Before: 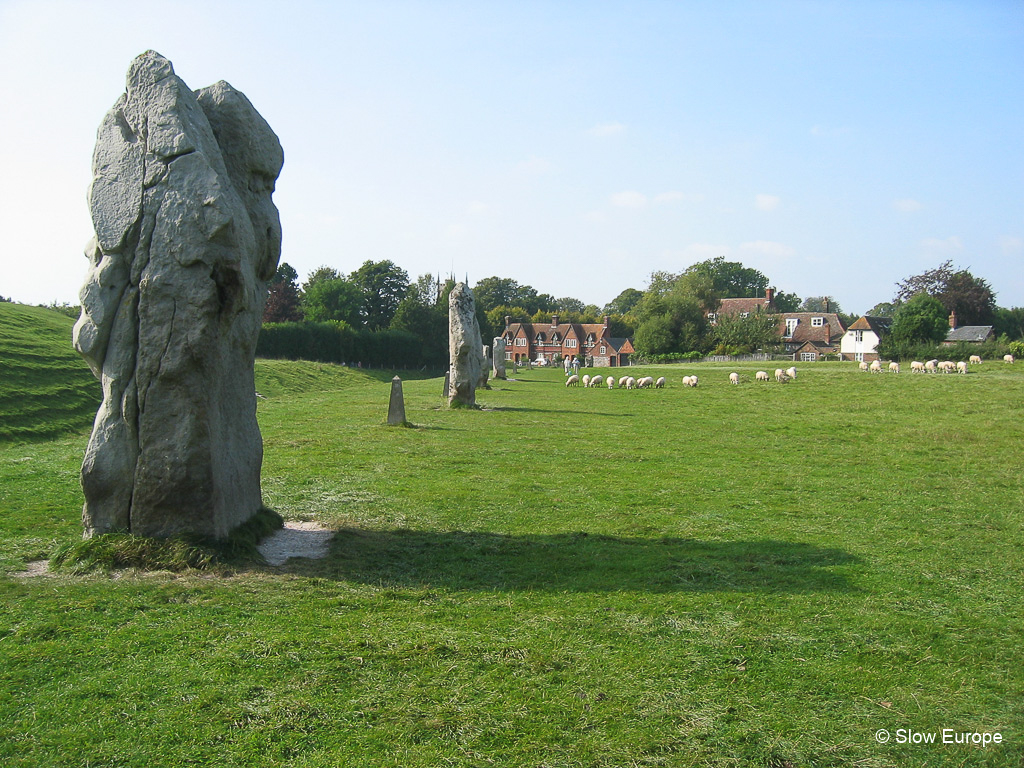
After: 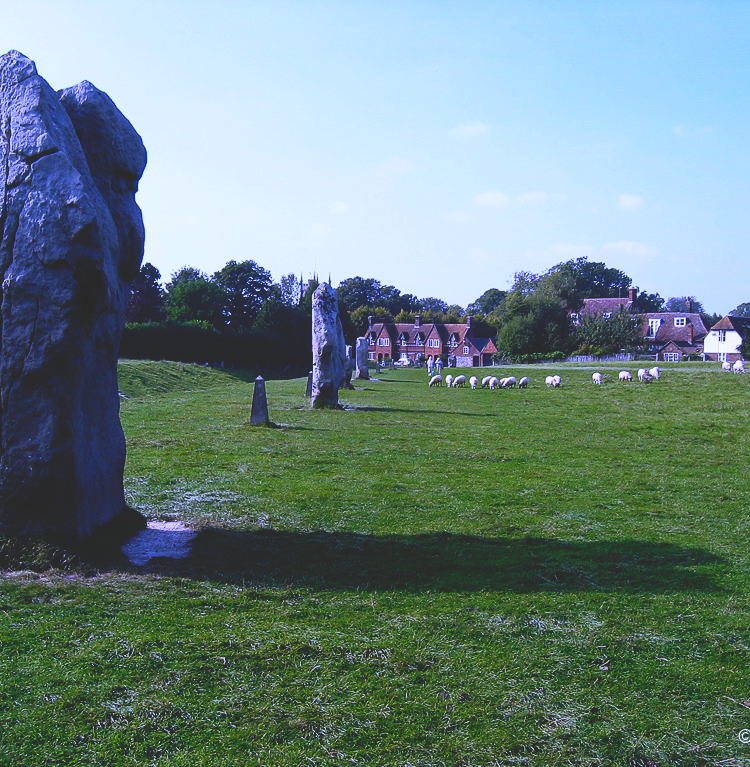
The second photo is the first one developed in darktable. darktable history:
base curve: curves: ch0 [(0, 0.02) (0.083, 0.036) (1, 1)], preserve colors none
white balance: red 0.98, blue 1.61
crop: left 13.443%, right 13.31%
